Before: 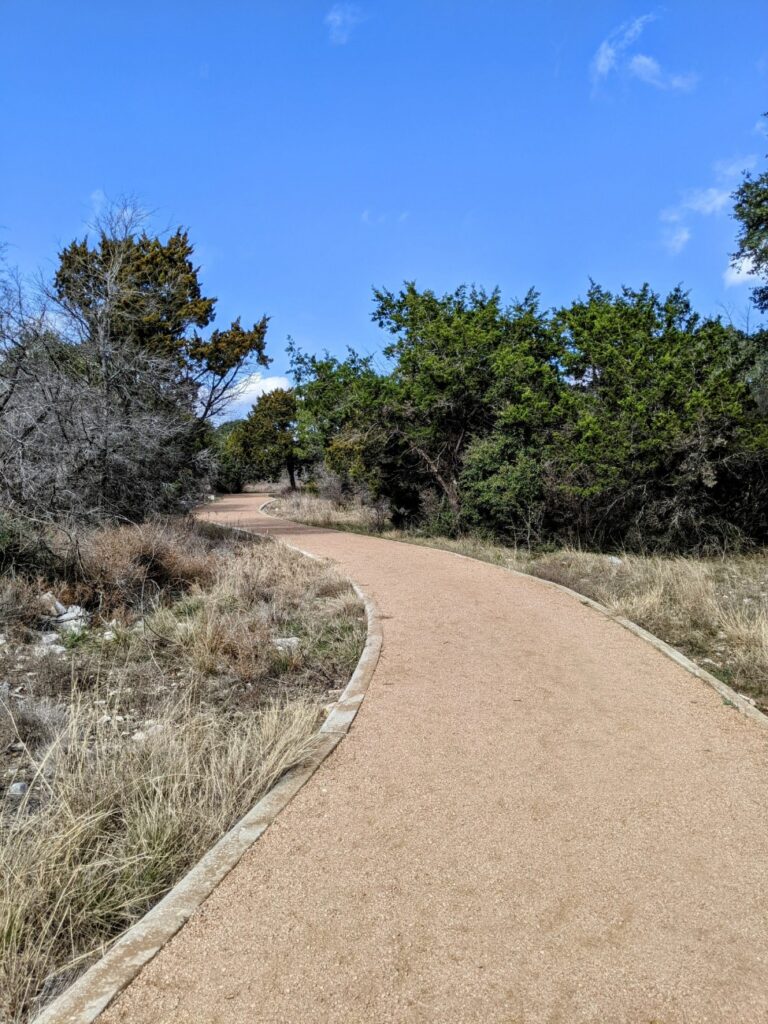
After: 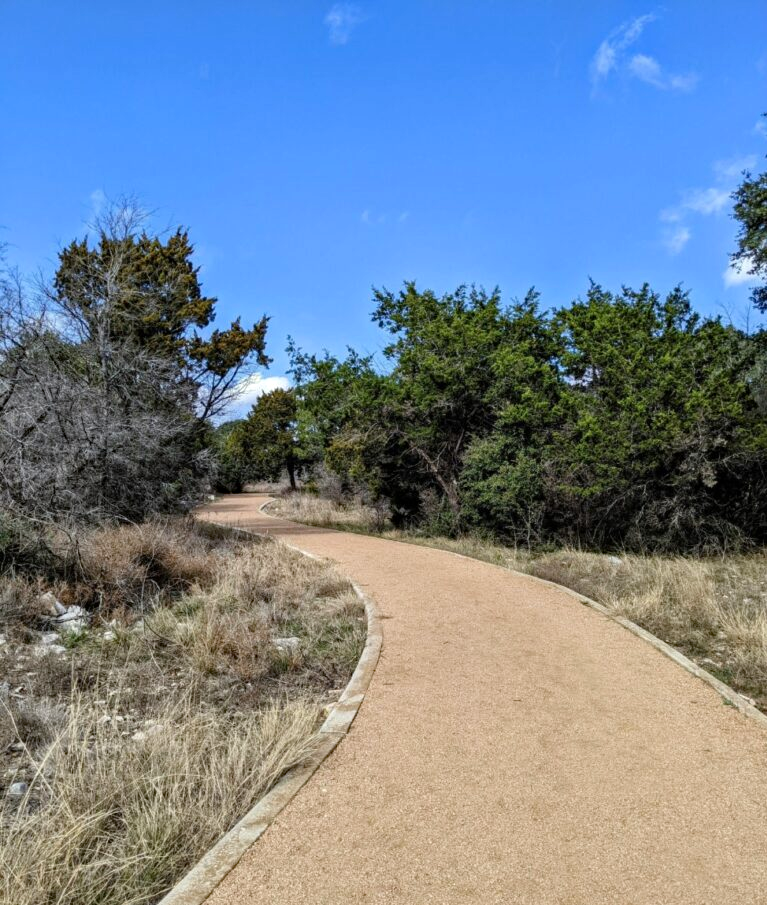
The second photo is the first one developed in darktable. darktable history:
crop and rotate: top 0%, bottom 11.582%
haze removal: compatibility mode true, adaptive false
